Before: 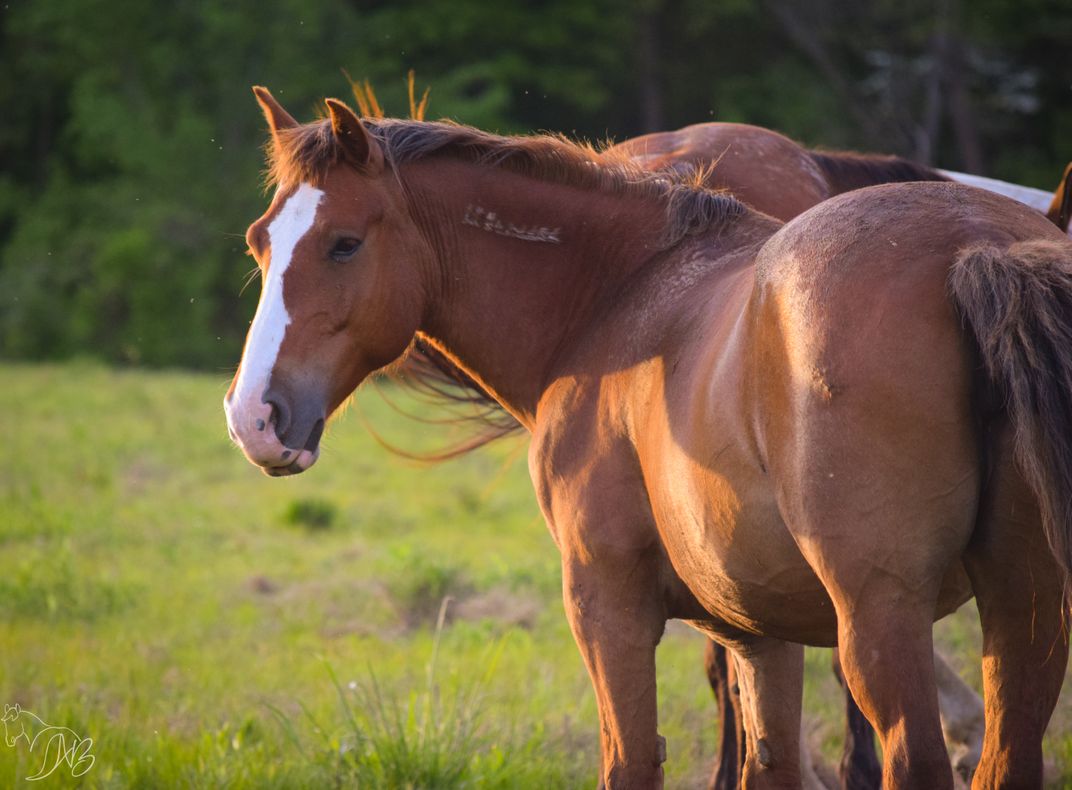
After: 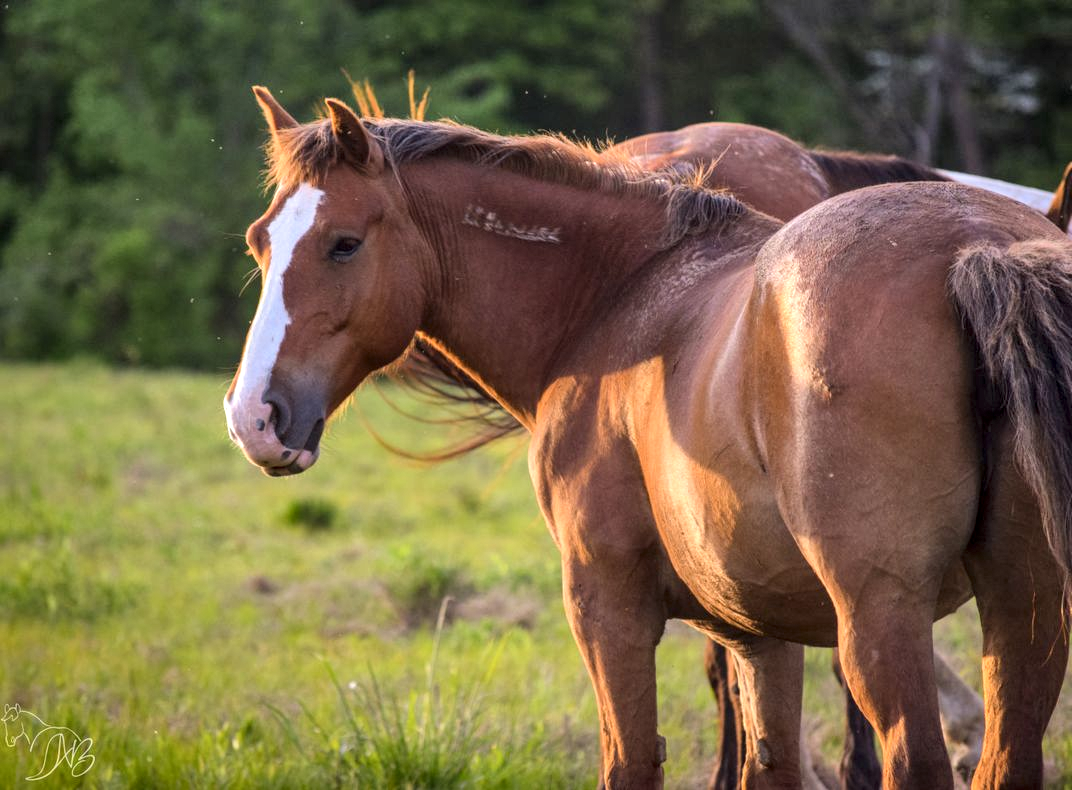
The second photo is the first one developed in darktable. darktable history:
color balance rgb: perceptual saturation grading › global saturation -0.106%
shadows and highlights: white point adjustment 0.851, soften with gaussian
local contrast: highlights 30%, detail 150%
